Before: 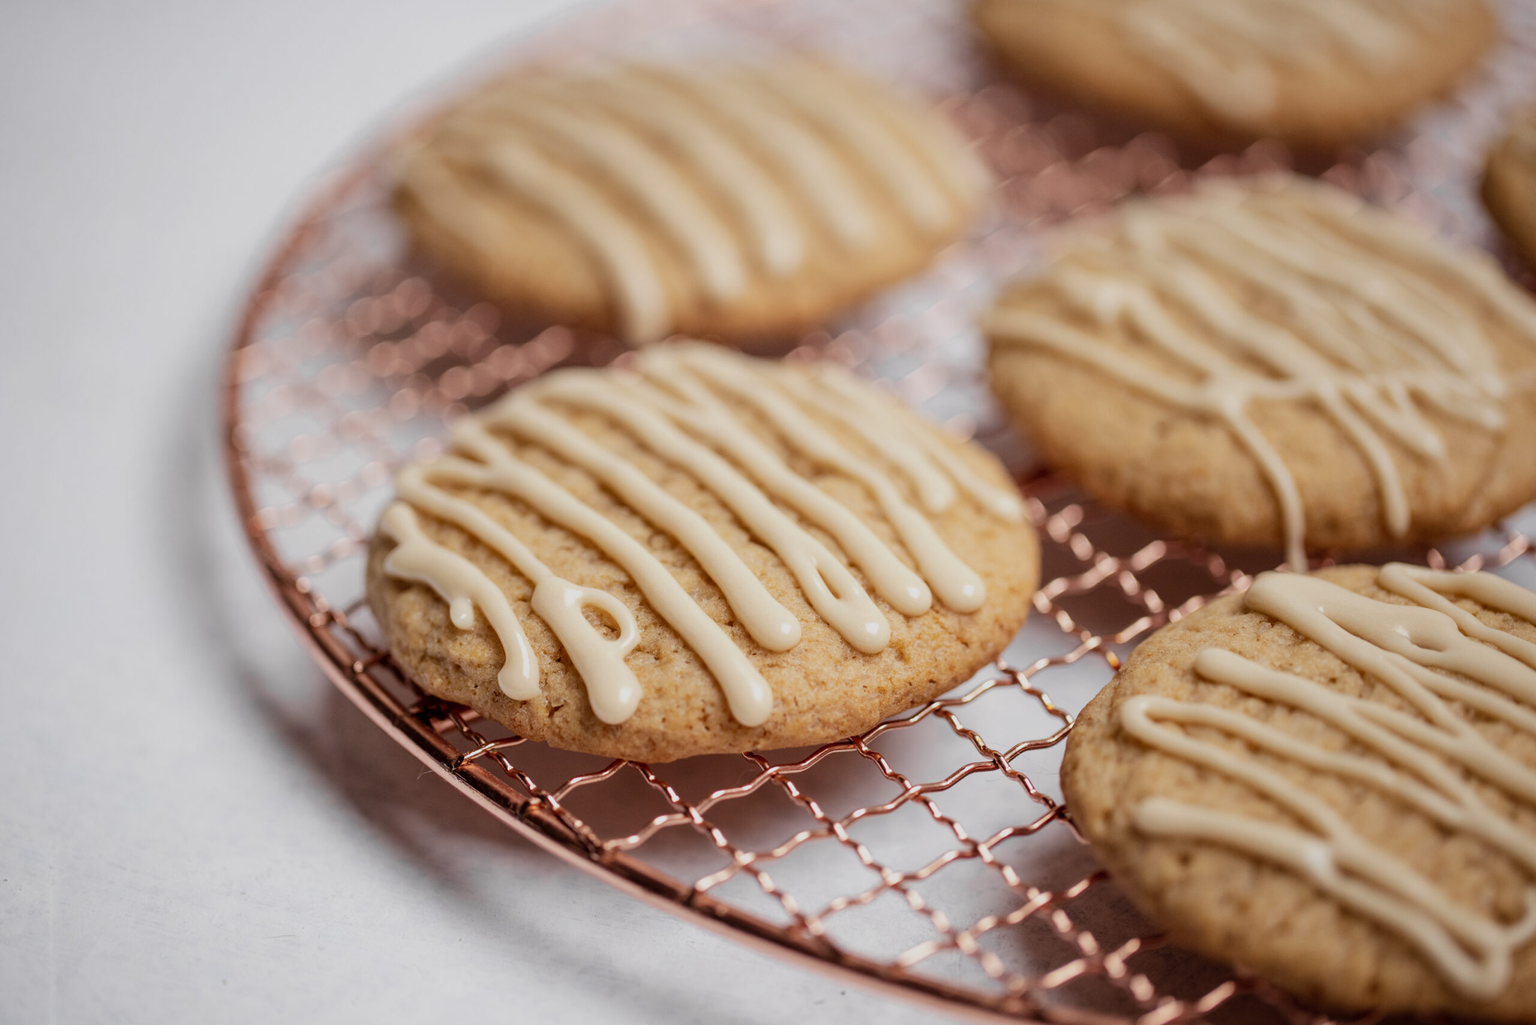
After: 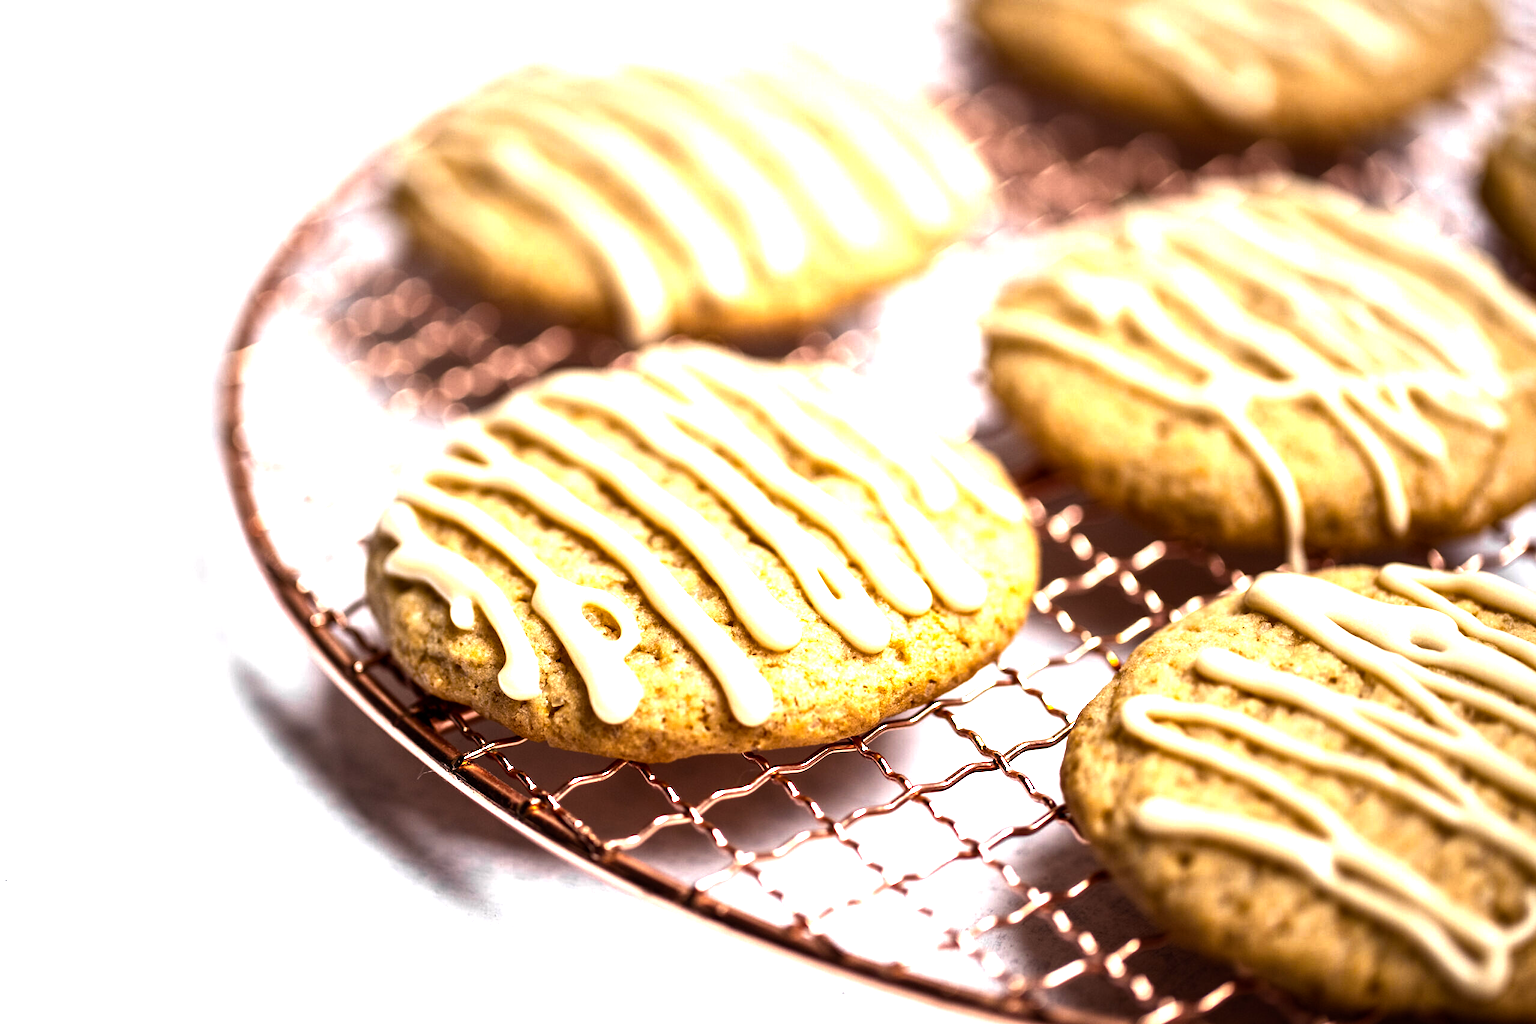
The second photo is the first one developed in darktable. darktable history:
color balance rgb: shadows lift › chroma 2.024%, shadows lift › hue 248.48°, perceptual saturation grading › global saturation 30.445%, perceptual brilliance grading › highlights 74.469%, perceptual brilliance grading › shadows -30.206%
